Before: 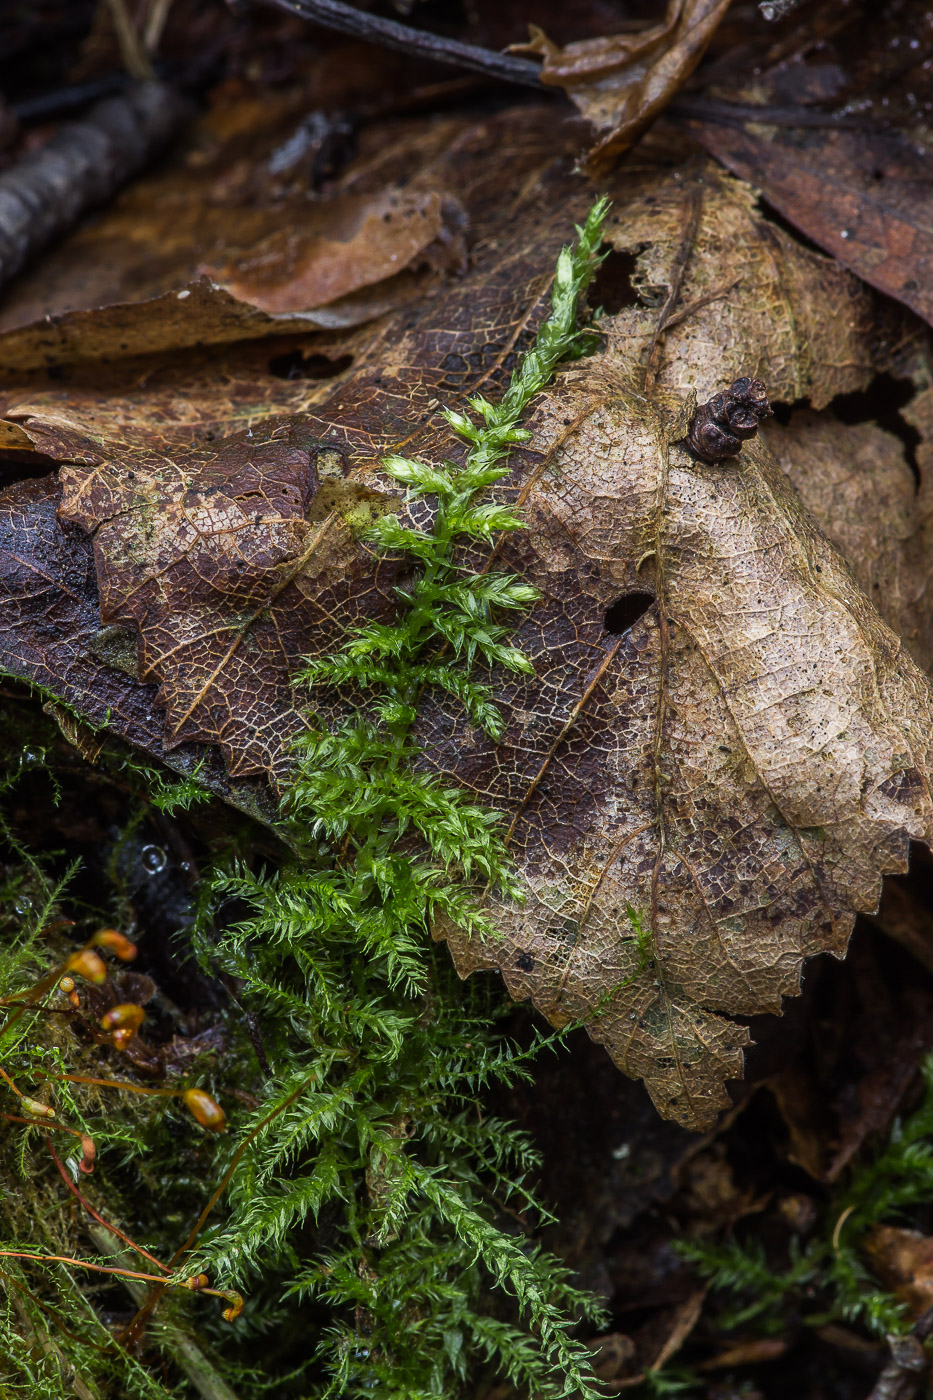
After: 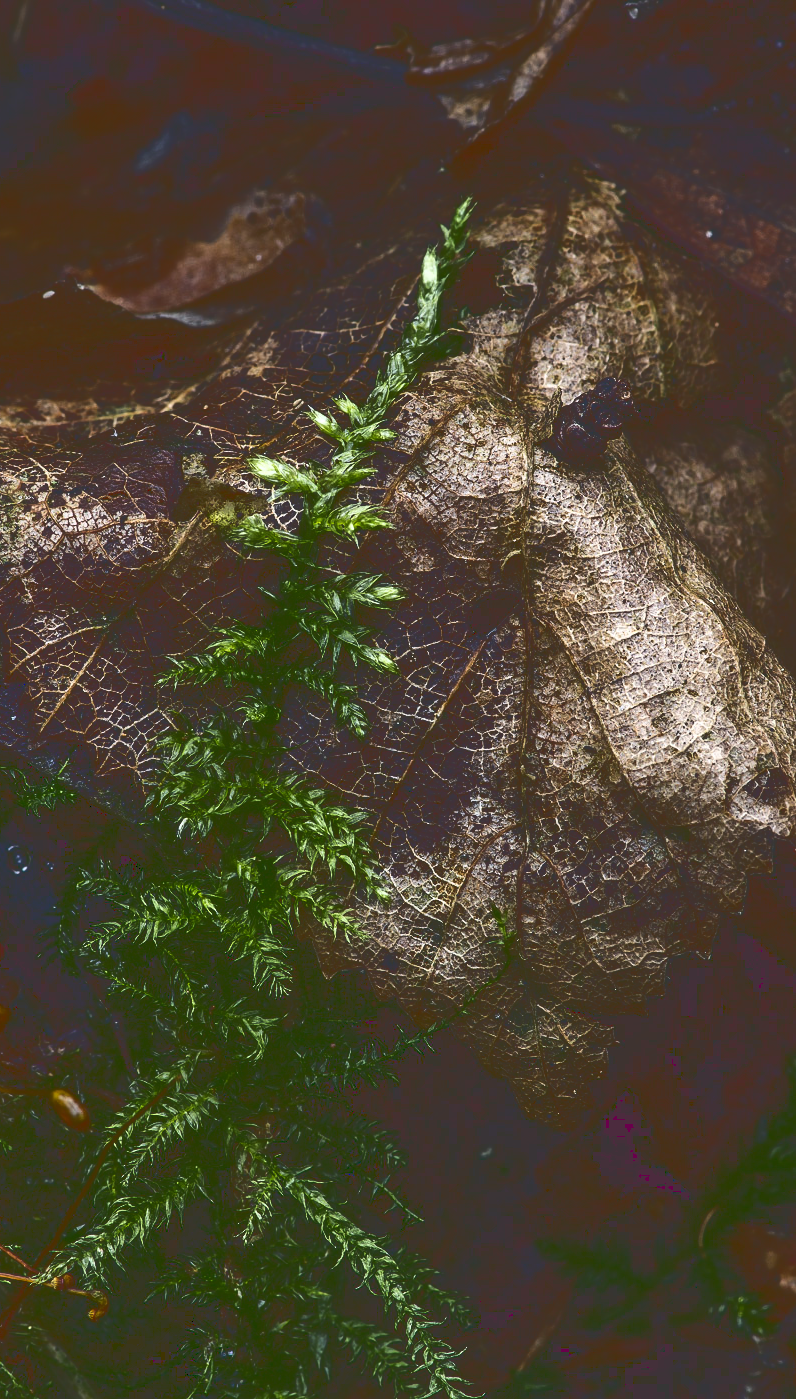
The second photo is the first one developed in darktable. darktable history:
base curve: curves: ch0 [(0, 0.036) (0.083, 0.04) (0.804, 1)]
crop and rotate: left 14.618%
